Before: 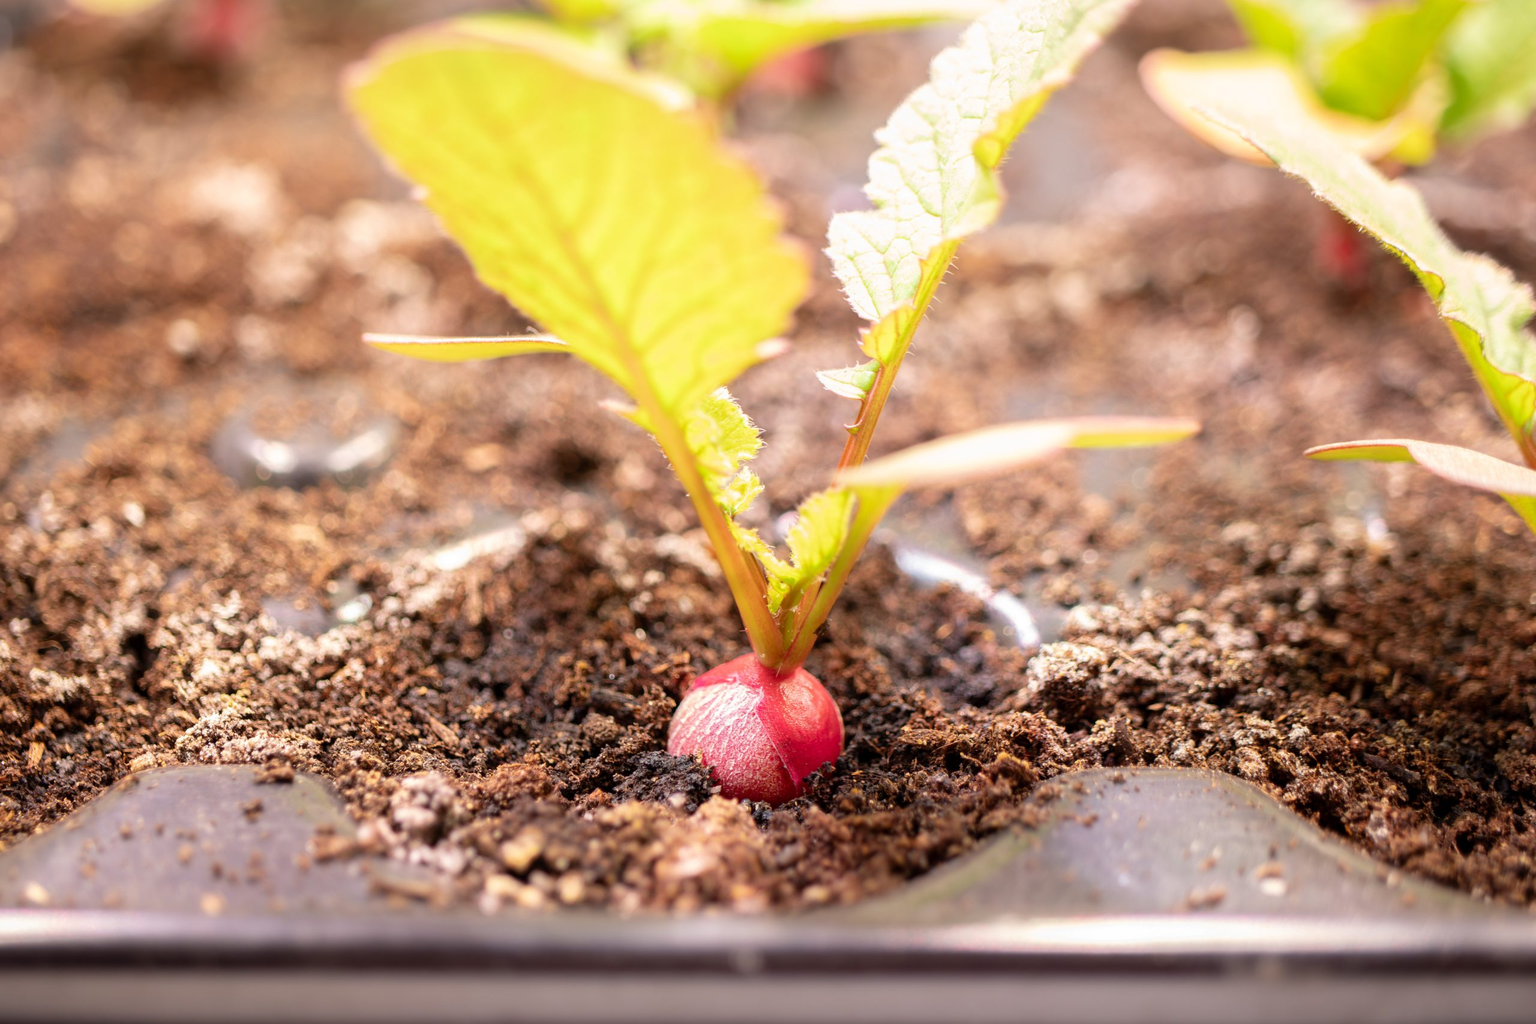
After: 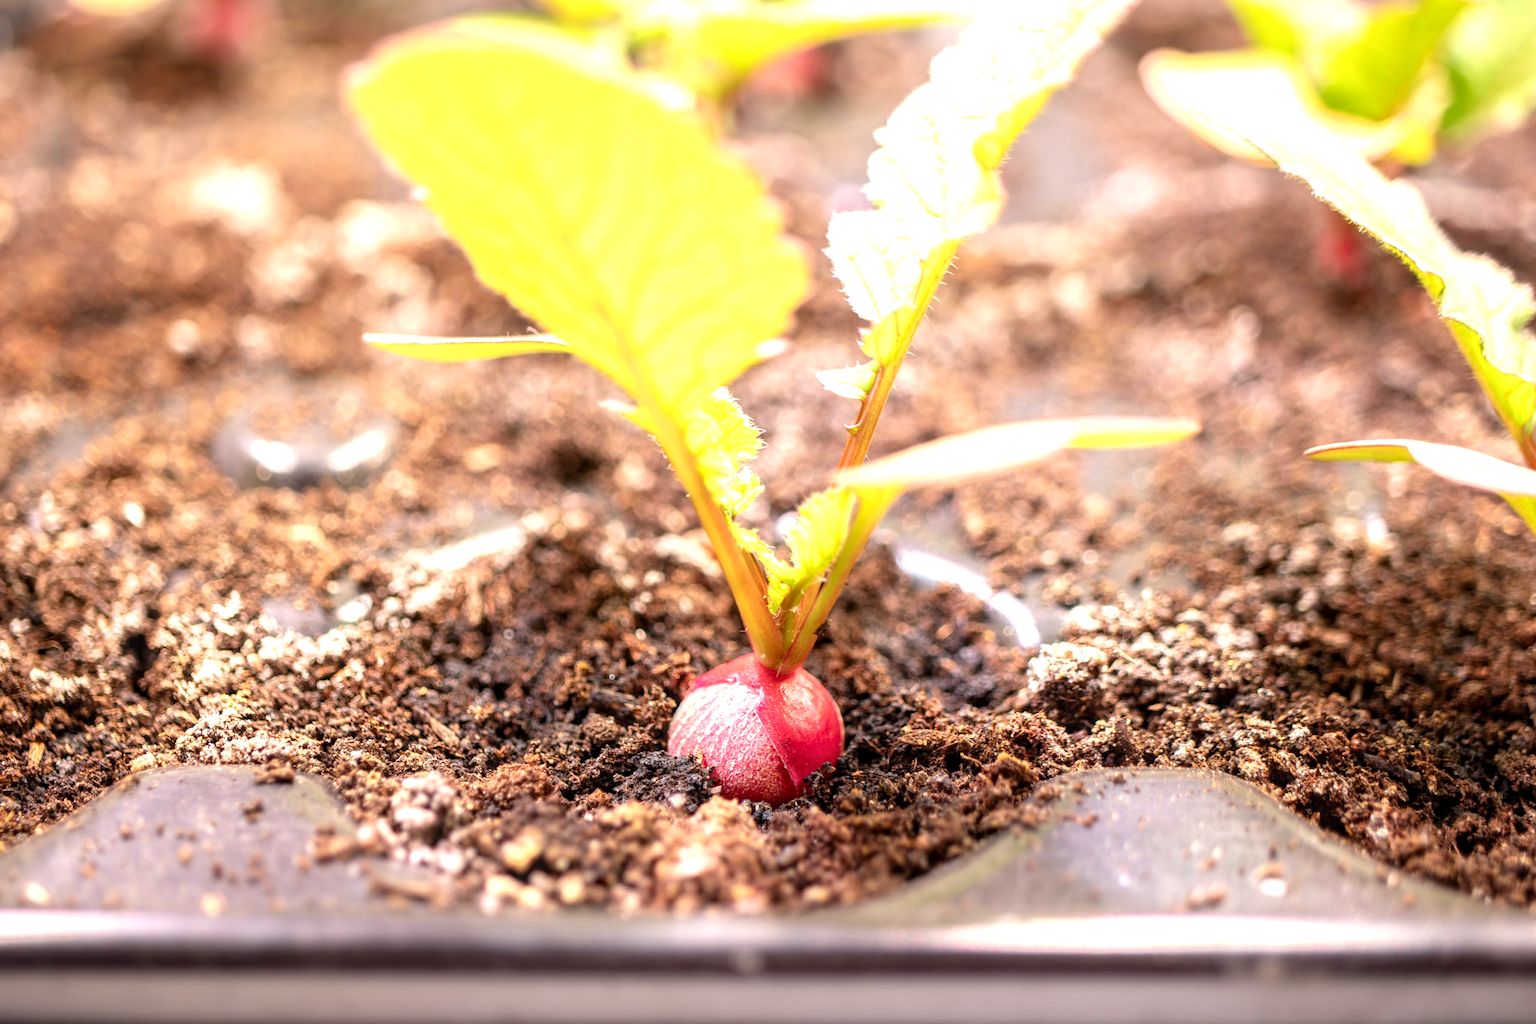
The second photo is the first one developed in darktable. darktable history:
exposure: black level correction 0, exposure 0.5 EV, compensate exposure bias true, compensate highlight preservation false
local contrast: on, module defaults
